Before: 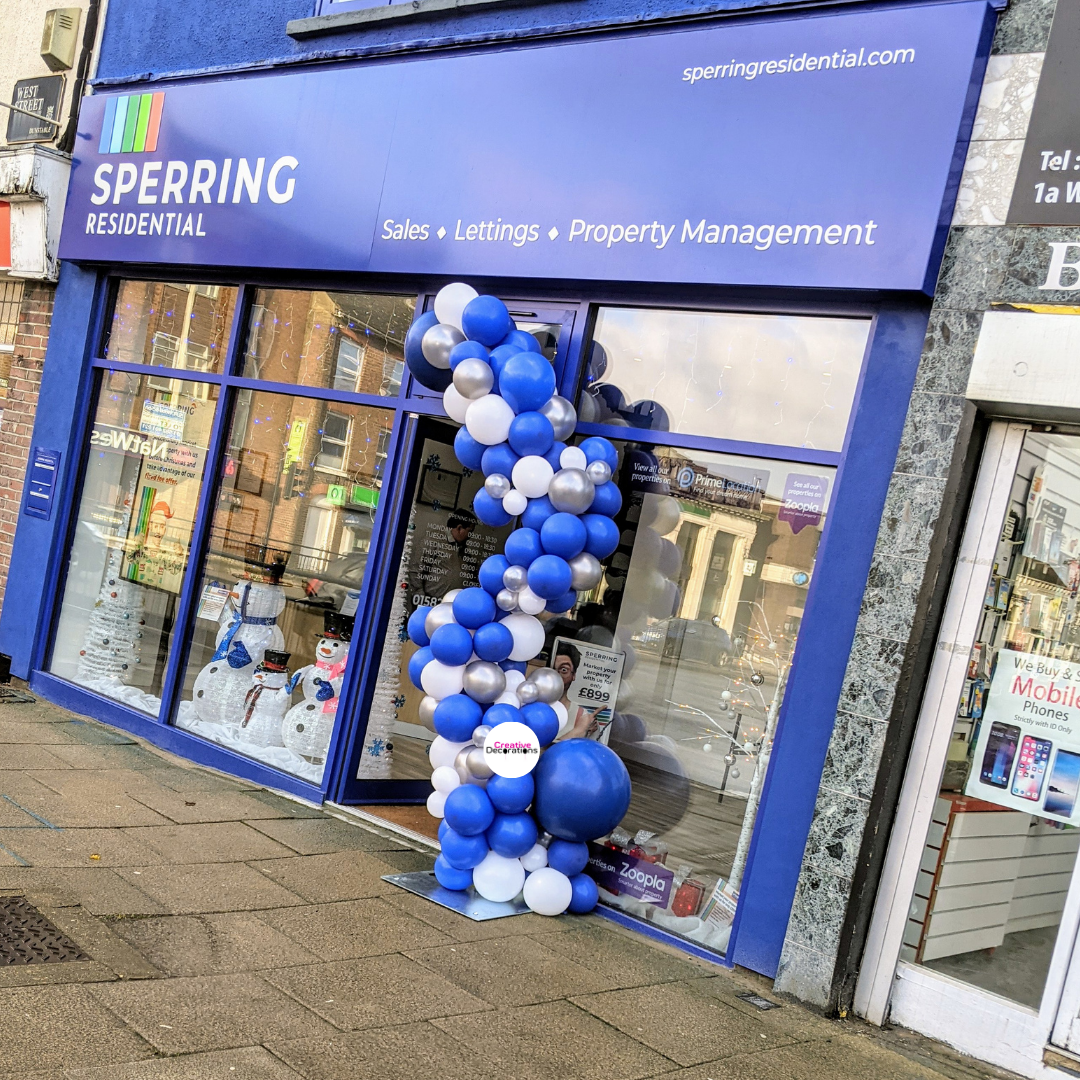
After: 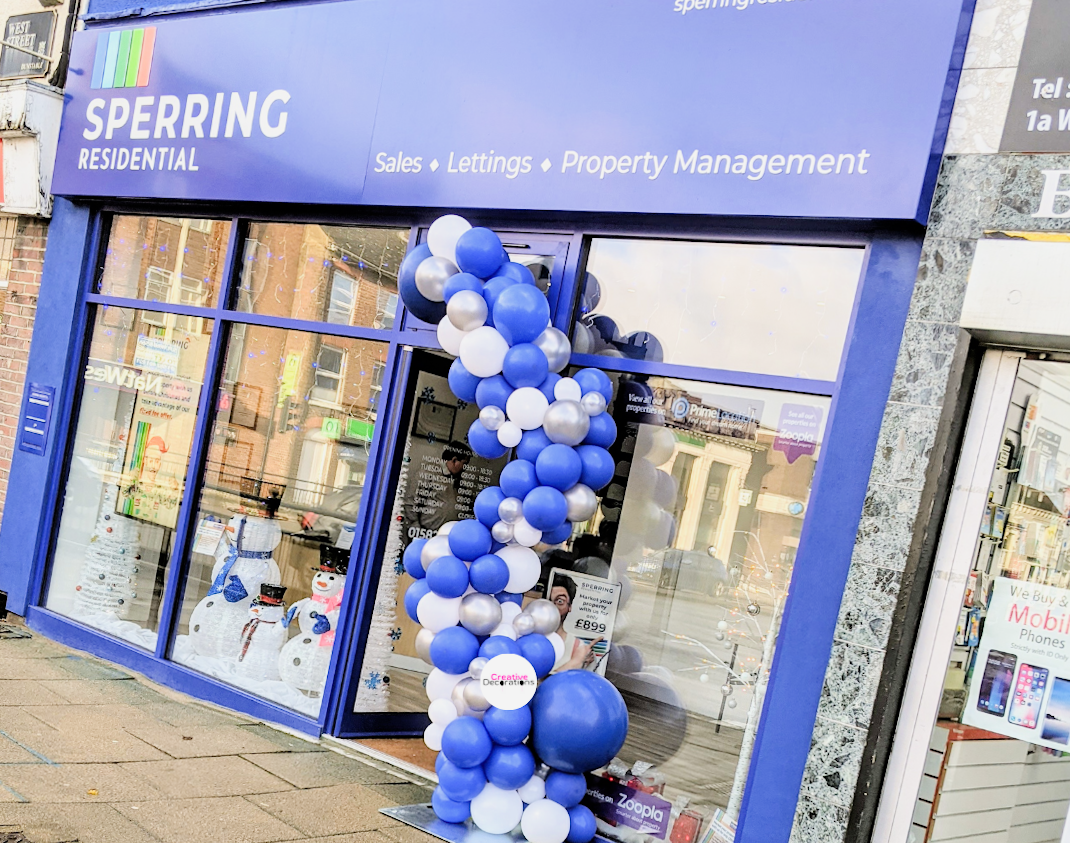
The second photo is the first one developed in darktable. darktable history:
filmic rgb: black relative exposure -7.65 EV, white relative exposure 4.56 EV, hardness 3.61
rotate and perspective: rotation -0.45°, automatic cropping original format, crop left 0.008, crop right 0.992, crop top 0.012, crop bottom 0.988
exposure: black level correction 0, exposure 1.1 EV, compensate exposure bias true, compensate highlight preservation false
crop and rotate: top 5.667%, bottom 14.937%
